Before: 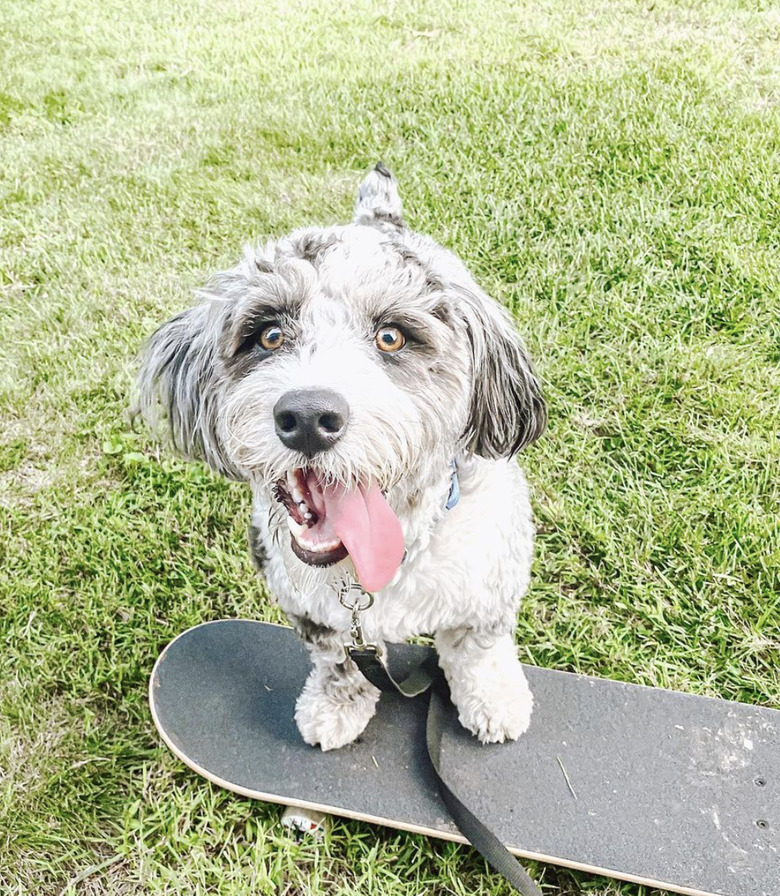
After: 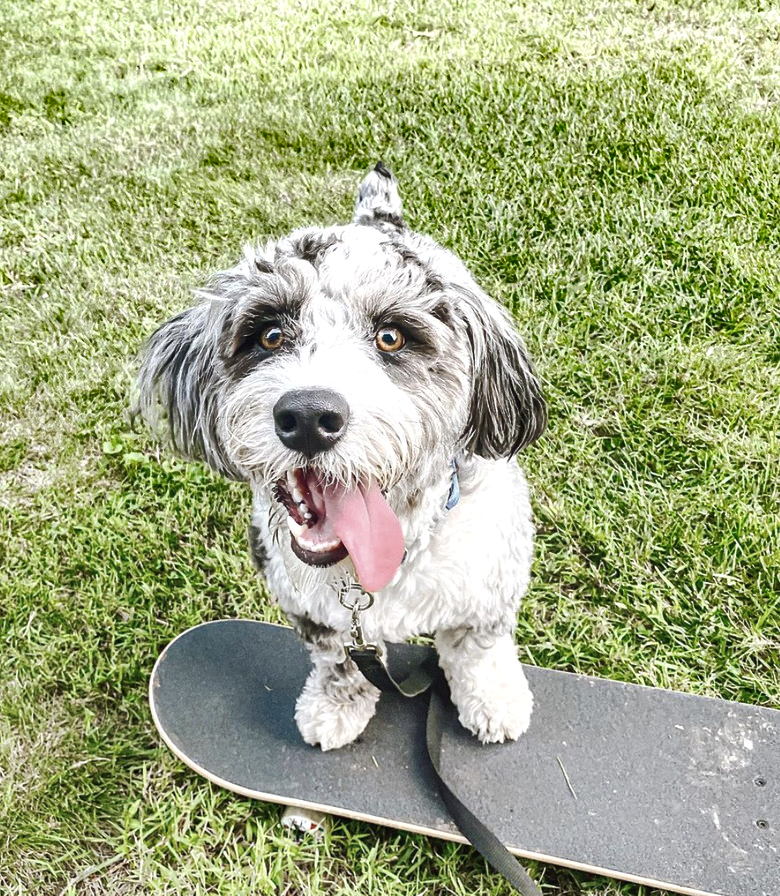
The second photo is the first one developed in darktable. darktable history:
shadows and highlights: radius 173.84, shadows 27.06, white point adjustment 3.24, highlights -67.9, highlights color adjustment 41.66%, soften with gaussian
